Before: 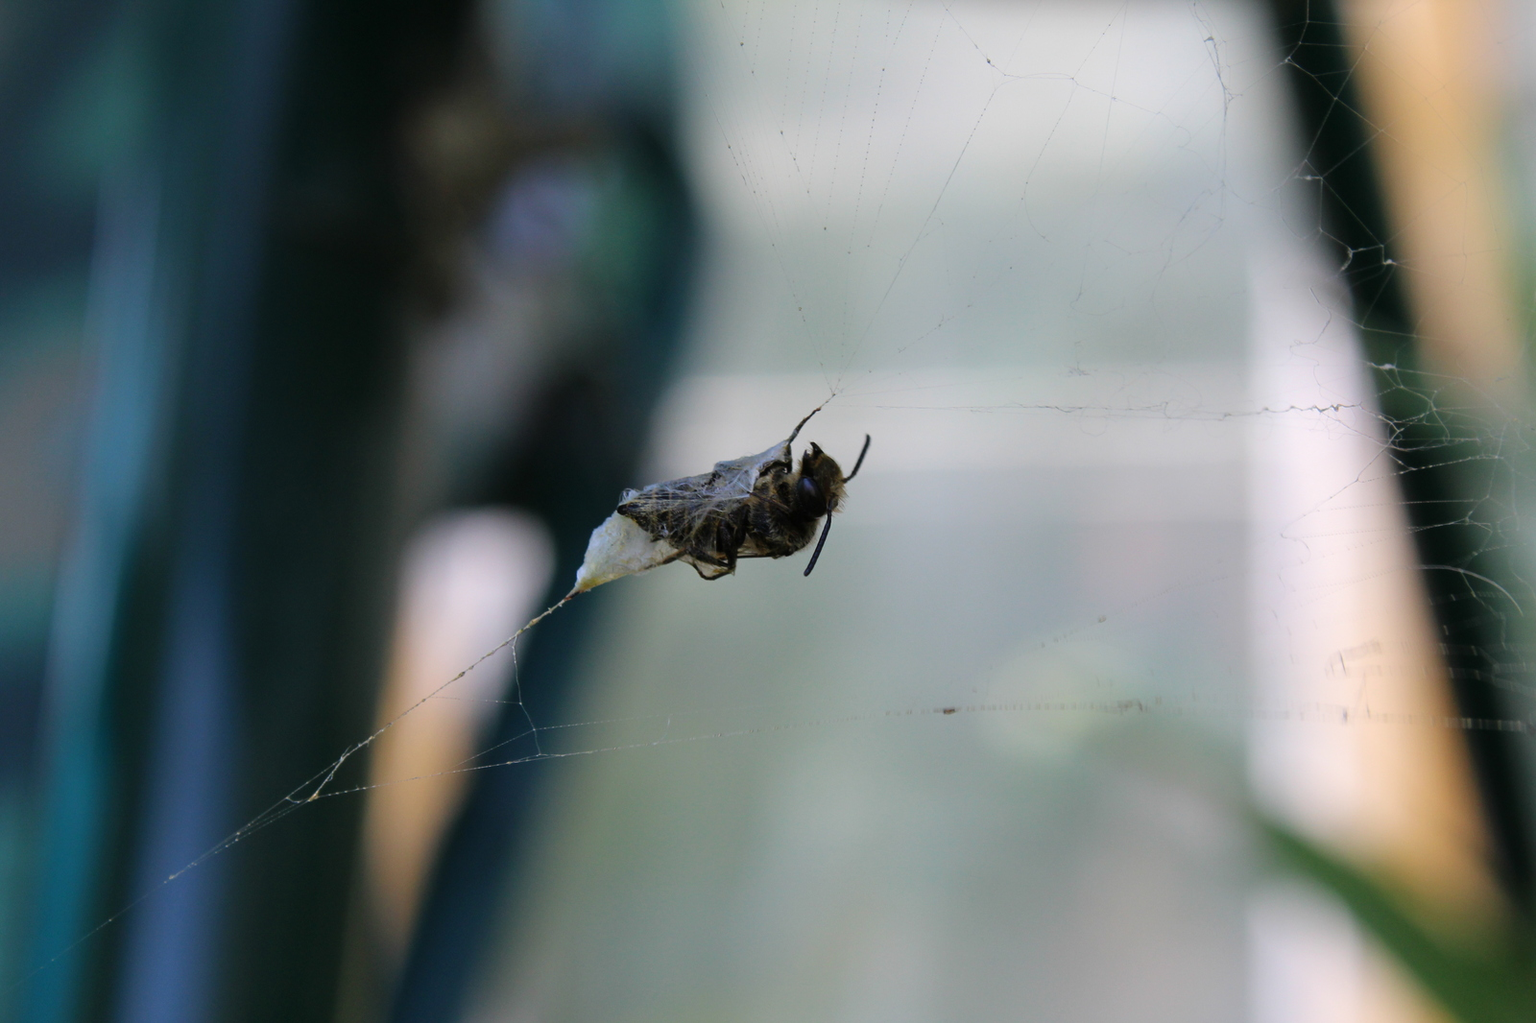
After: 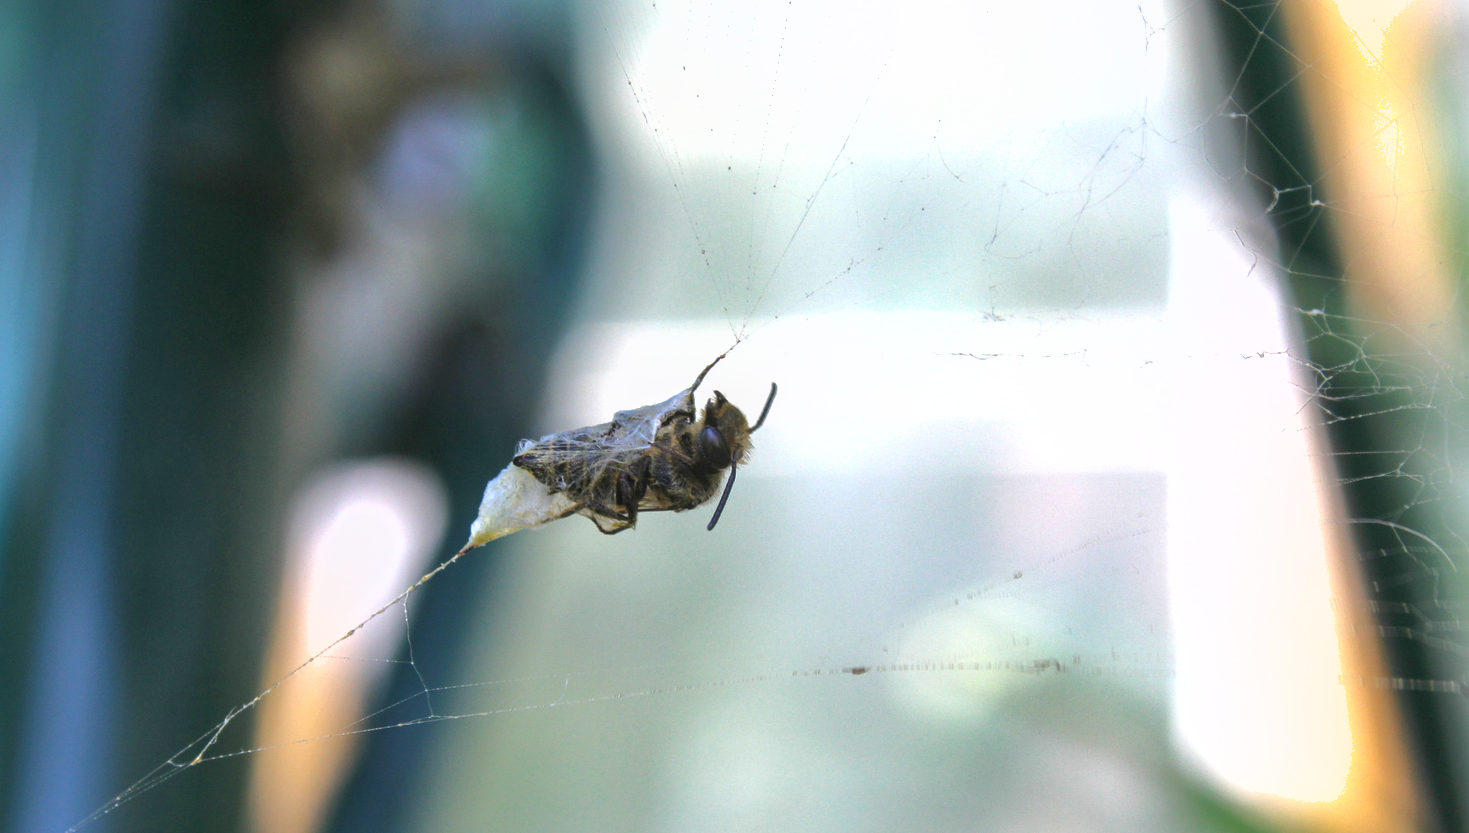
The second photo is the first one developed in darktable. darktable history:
shadows and highlights: on, module defaults
crop: left 8.145%, top 6.626%, bottom 15.231%
local contrast: detail 110%
exposure: black level correction 0, exposure 1.098 EV, compensate exposure bias true, compensate highlight preservation false
